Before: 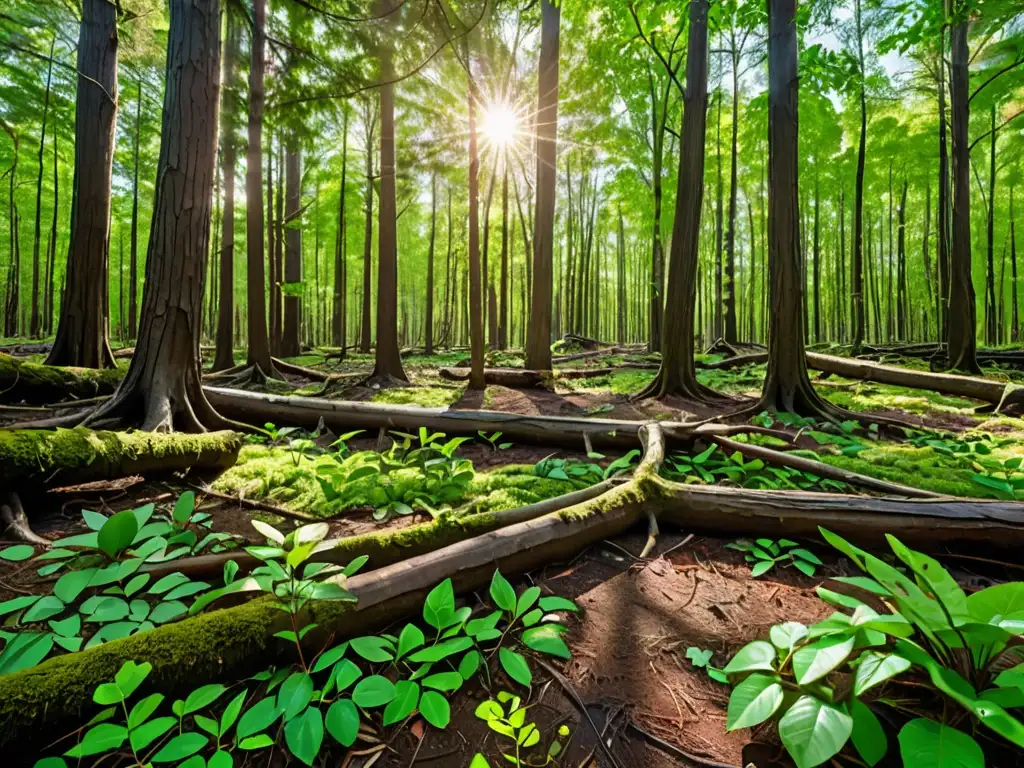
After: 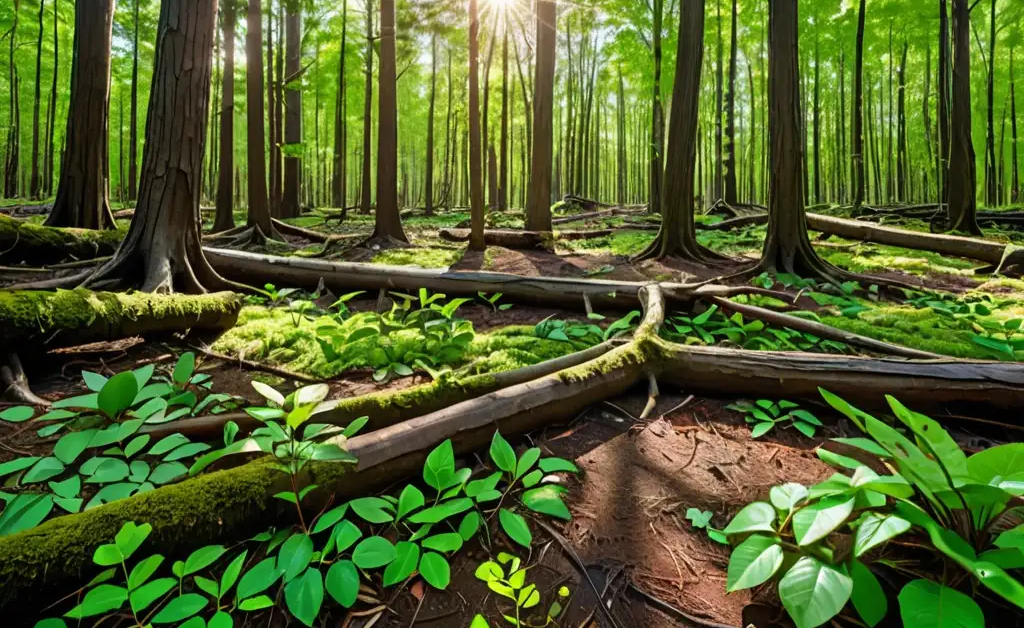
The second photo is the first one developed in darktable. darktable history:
crop and rotate: top 18.16%
contrast equalizer: octaves 7, y [[0.5 ×6], [0.5 ×6], [0.975, 0.964, 0.925, 0.865, 0.793, 0.721], [0 ×6], [0 ×6]]
